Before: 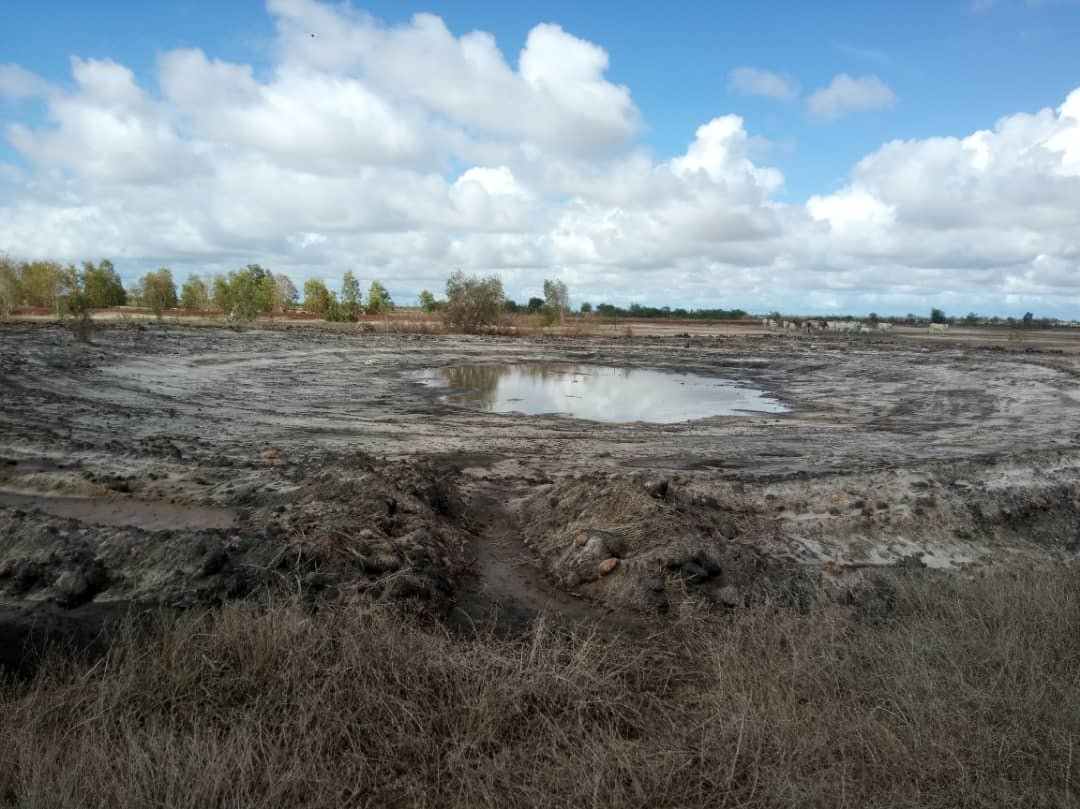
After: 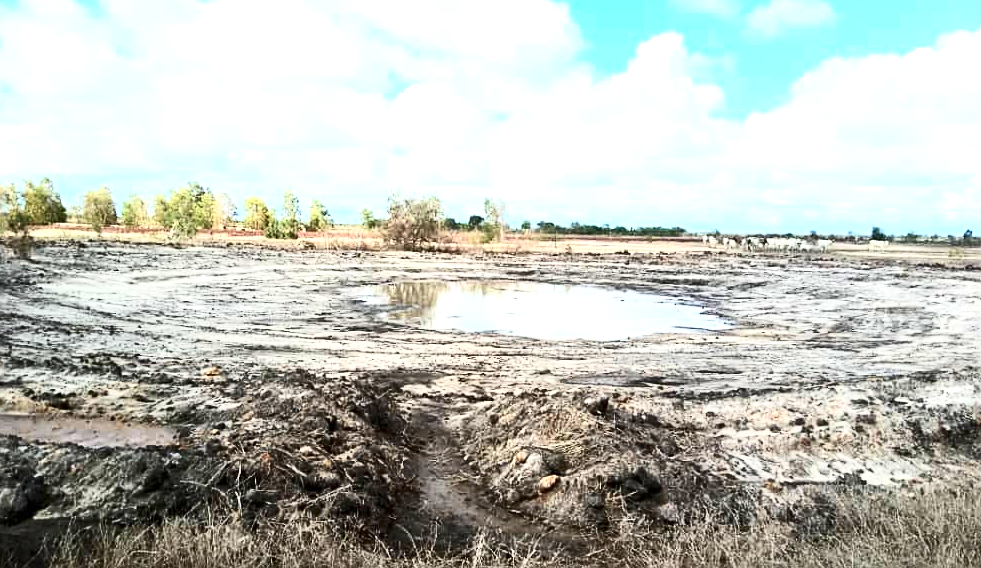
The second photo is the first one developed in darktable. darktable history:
color zones: curves: ch0 [(0, 0.558) (0.143, 0.559) (0.286, 0.529) (0.429, 0.505) (0.571, 0.5) (0.714, 0.5) (0.857, 0.5) (1, 0.558)]; ch1 [(0, 0.469) (0.01, 0.469) (0.12, 0.446) (0.248, 0.469) (0.5, 0.5) (0.748, 0.5) (0.99, 0.469) (1, 0.469)]
crop: left 5.596%, top 10.314%, right 3.534%, bottom 19.395%
sharpen: on, module defaults
rotate and perspective: automatic cropping original format, crop left 0, crop top 0
exposure: black level correction 0, exposure 1.379 EV, compensate exposure bias true, compensate highlight preservation false
contrast brightness saturation: contrast 0.4, brightness 0.1, saturation 0.21
